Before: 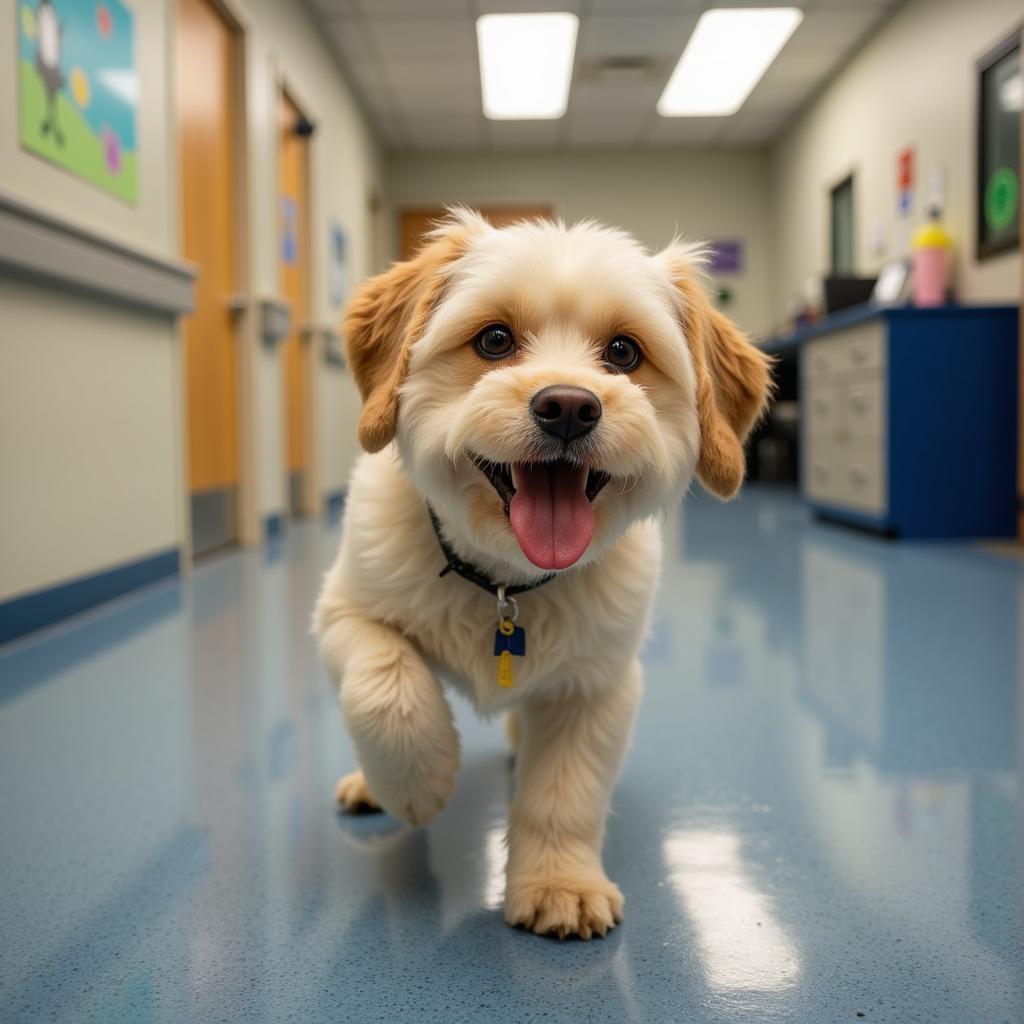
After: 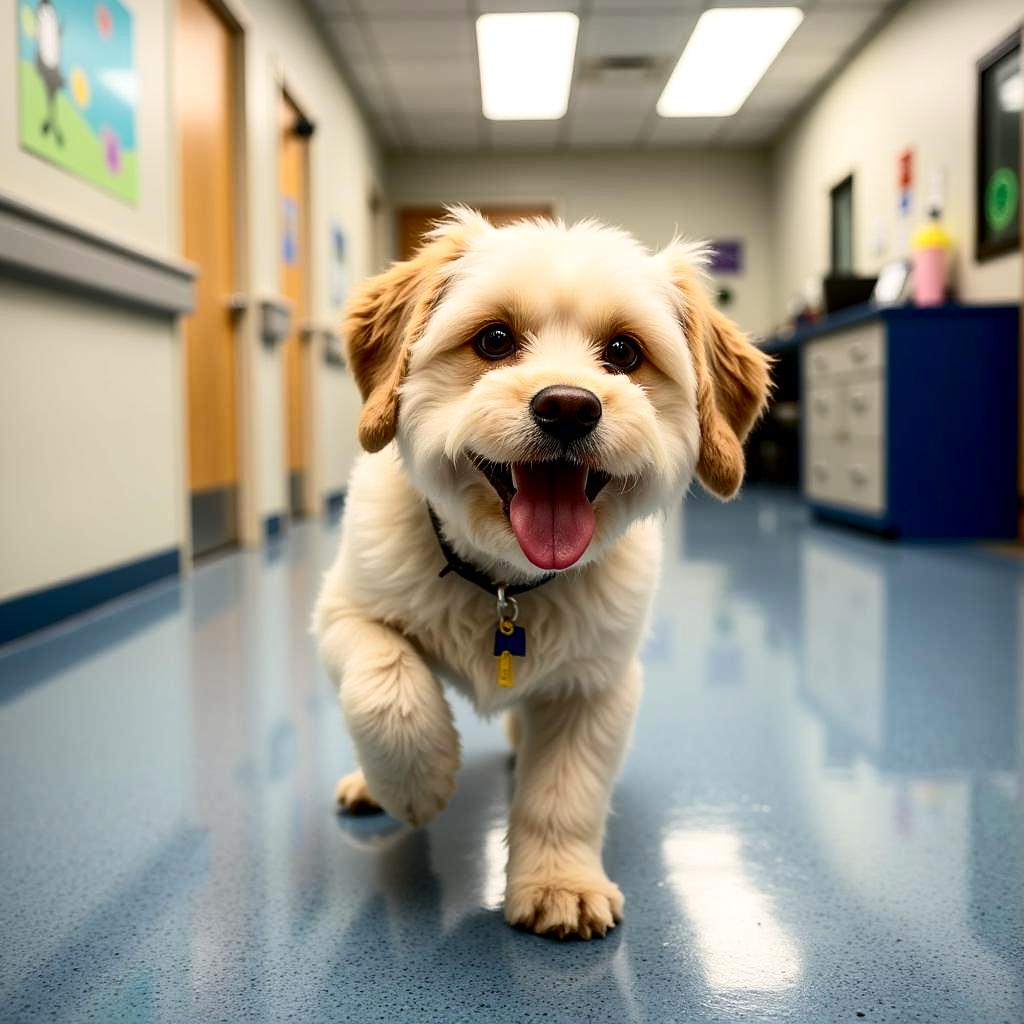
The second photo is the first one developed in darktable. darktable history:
sharpen: radius 1.49, amount 0.414, threshold 1.515
contrast brightness saturation: contrast 0.298
exposure: black level correction 0.007, exposure 0.159 EV, compensate highlight preservation false
